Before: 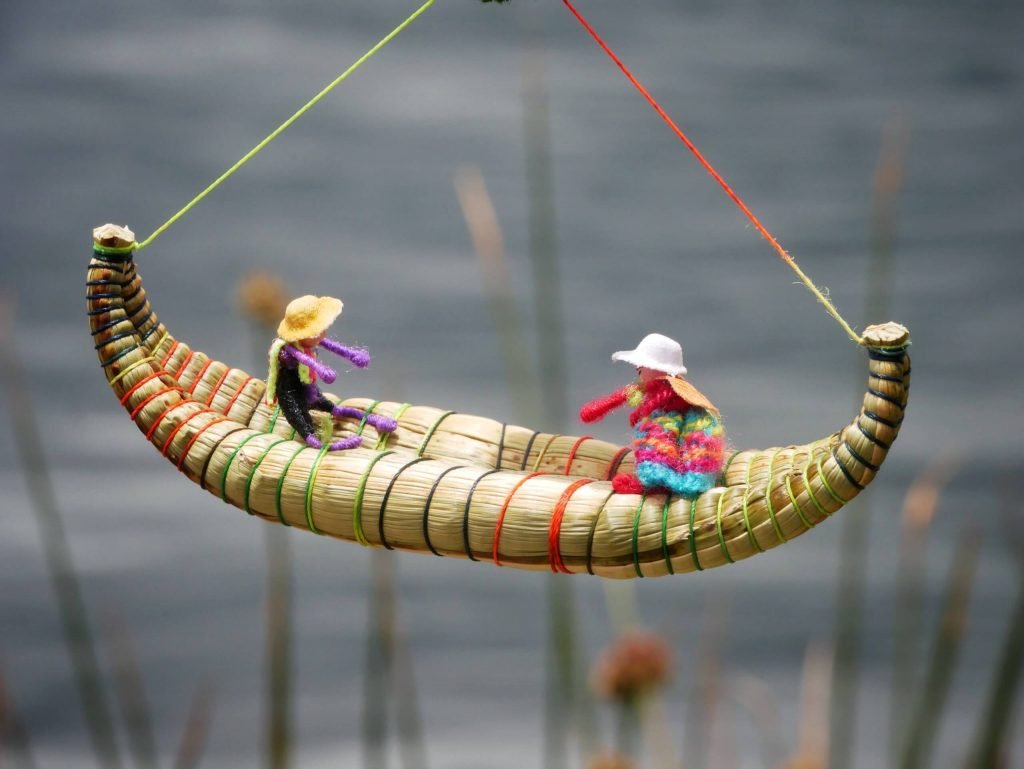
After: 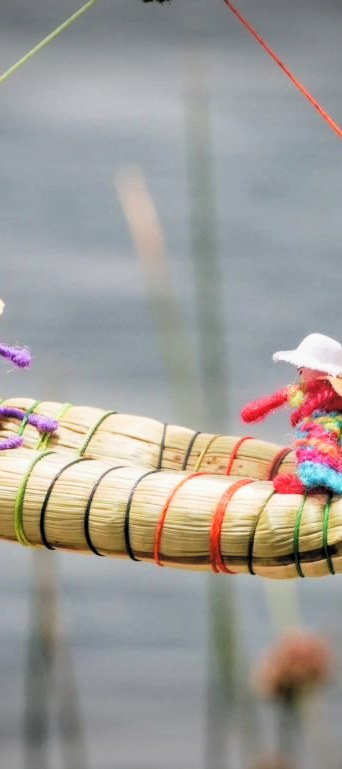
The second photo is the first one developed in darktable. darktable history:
shadows and highlights: low approximation 0.01, soften with gaussian
contrast brightness saturation: brightness 0.273
crop: left 33.182%, right 33.41%
local contrast: highlights 102%, shadows 101%, detail 131%, midtone range 0.2
vignetting: fall-off start 99.22%, width/height ratio 1.304
filmic rgb: black relative exposure -5.15 EV, white relative exposure 3.95 EV, threshold 2.95 EV, hardness 2.88, contrast 1.094, highlights saturation mix -20.26%, iterations of high-quality reconstruction 10, enable highlight reconstruction true
exposure: black level correction 0.001, exposure 0.499 EV, compensate exposure bias true, compensate highlight preservation false
